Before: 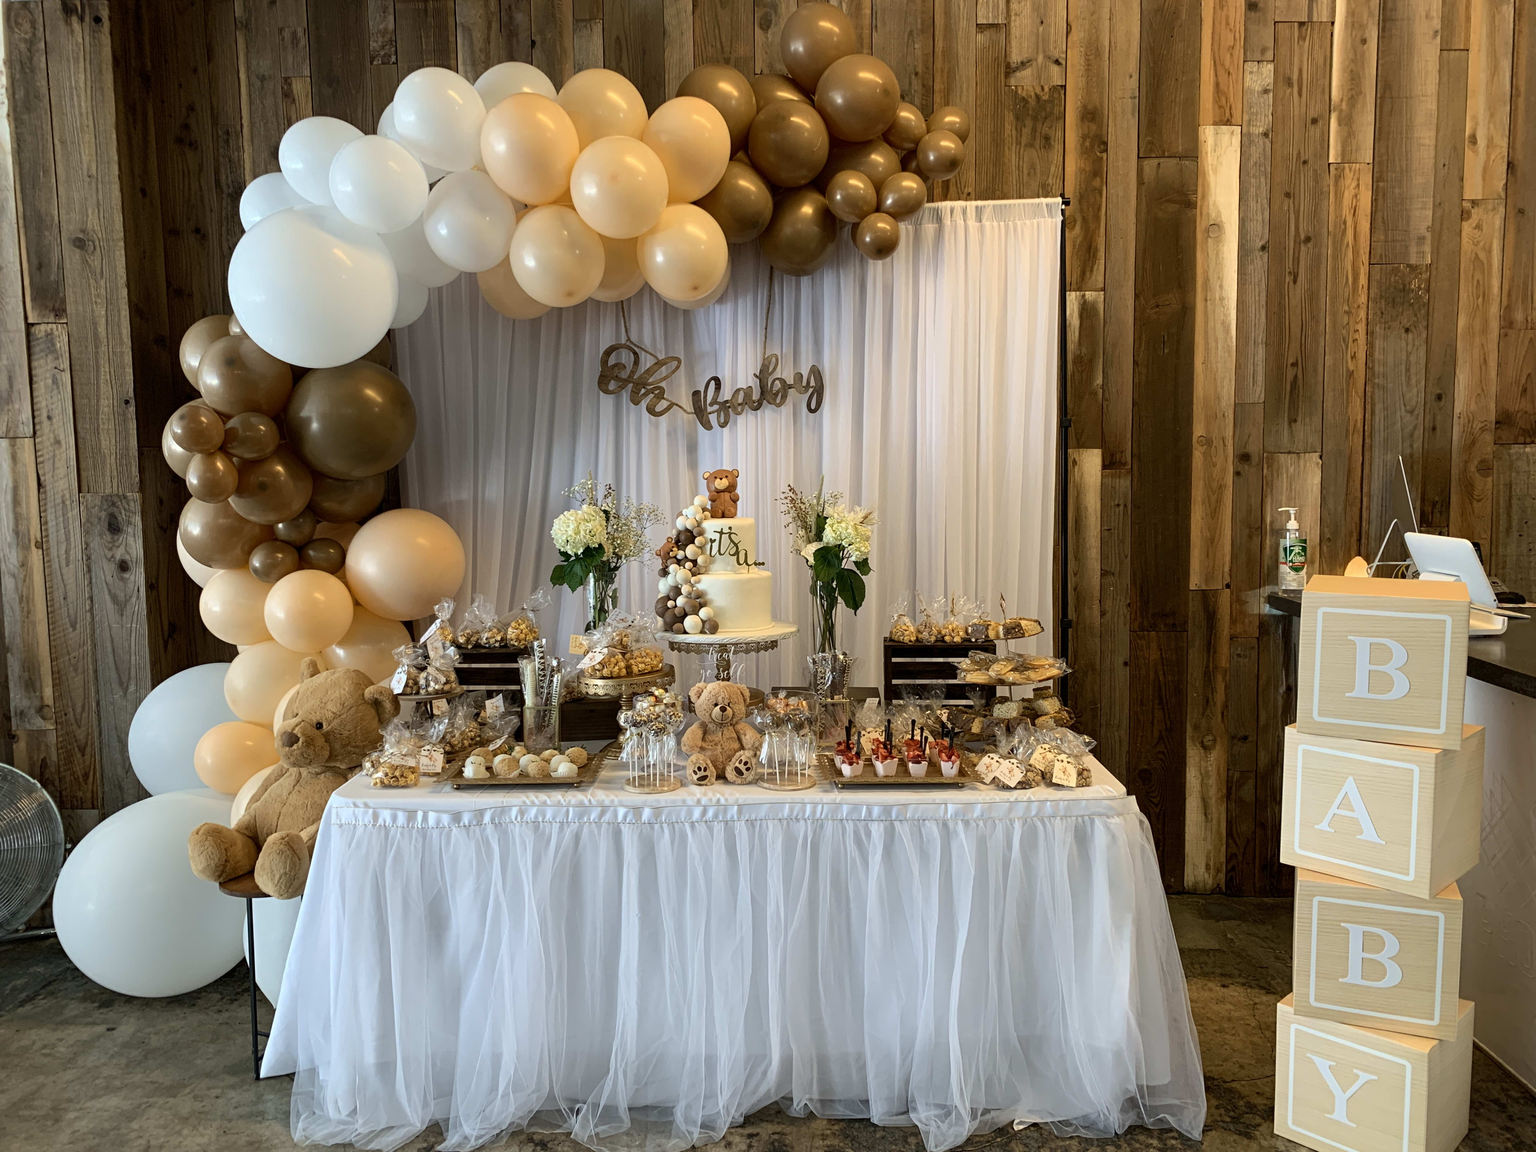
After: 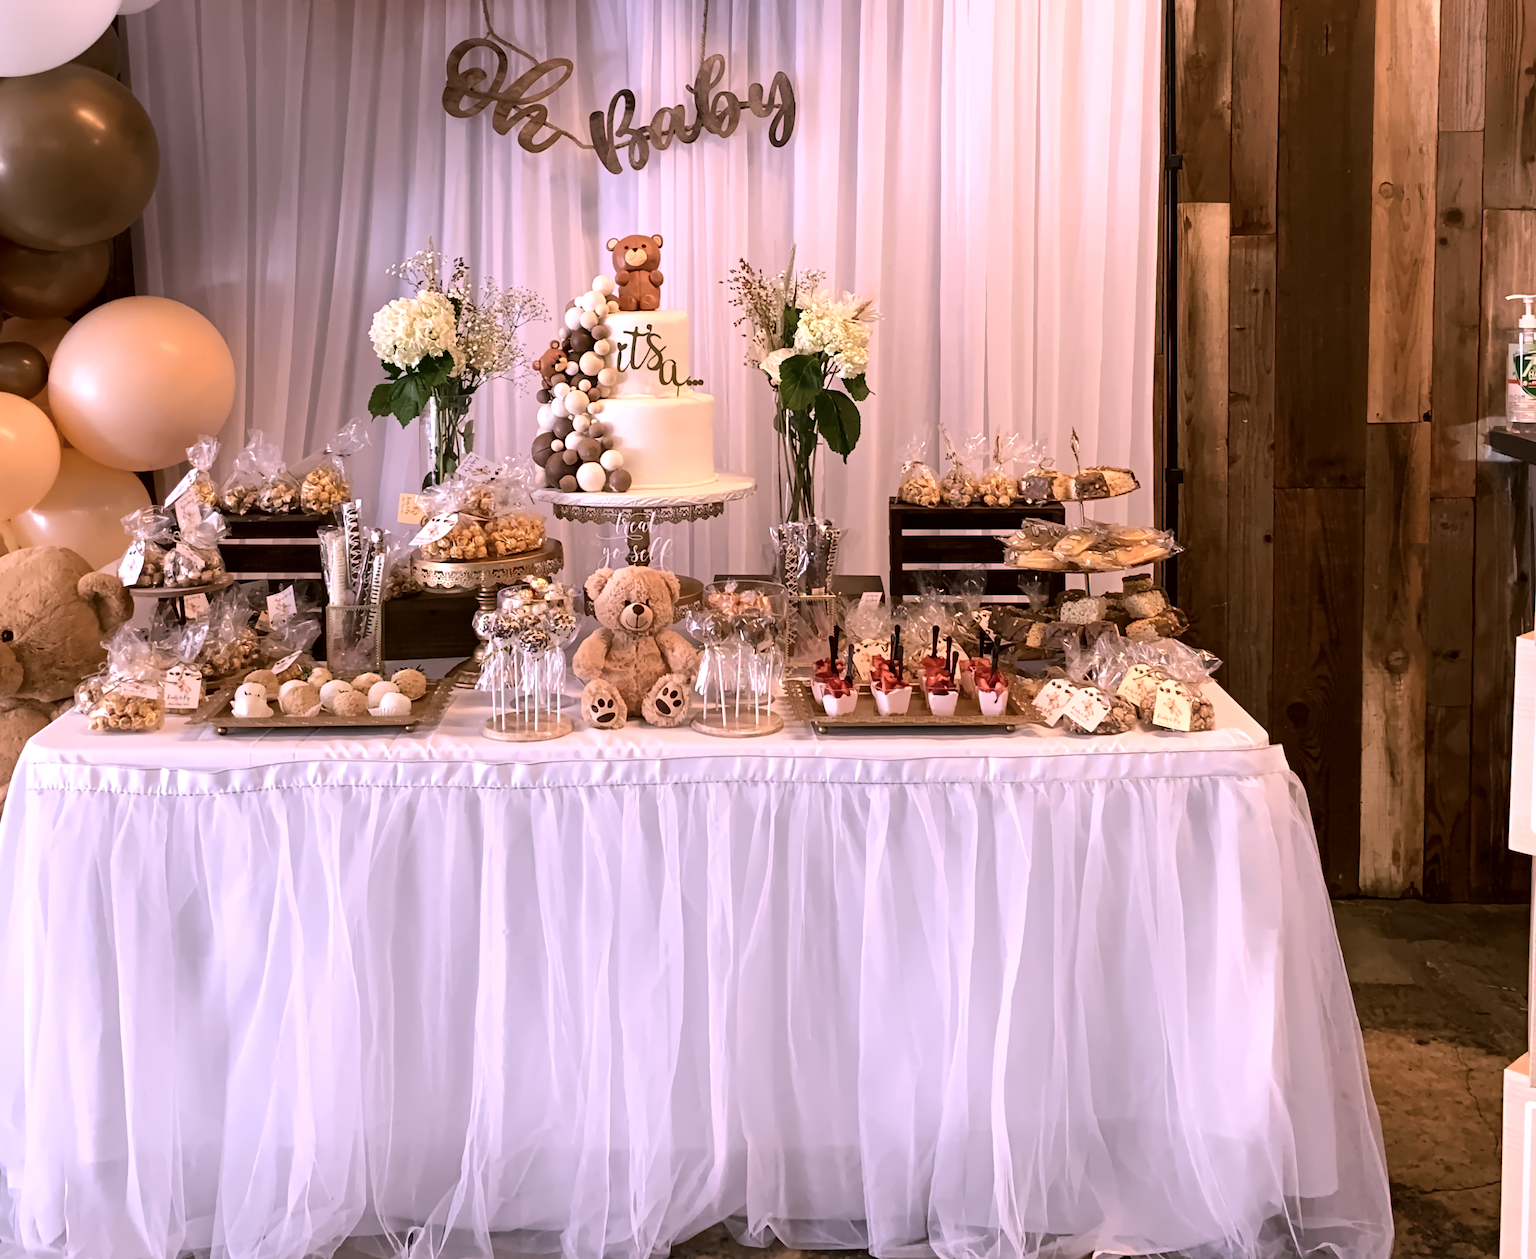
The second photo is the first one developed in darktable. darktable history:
denoise (profiled): patch size 2, strength 4, preserve shadows 1.02, bias correction -0.395, scattering 0.3, a [0, 0, 0]
exposure: exposure 0.05 EV
tone equalizer: -8 EV 0.02 EV, -7 EV 0.137 EV, -6 EV 0.249 EV, -5 EV 0.199 EV, -4 EV 0.104 EV, -3 EV 0.307 EV, -2 EV 0.428 EV, -1 EV 0.391 EV, +0 EV 0.398 EV, mask contrast compensation 0.05 EV
color equalizer: on, module defaults
color correction: highlights a* 19.89, highlights b* -8.27, shadows a* 2.46, shadows b* 1.79
crop: left 20.514%, top 27.742%, right 15.488%, bottom 2.286%
